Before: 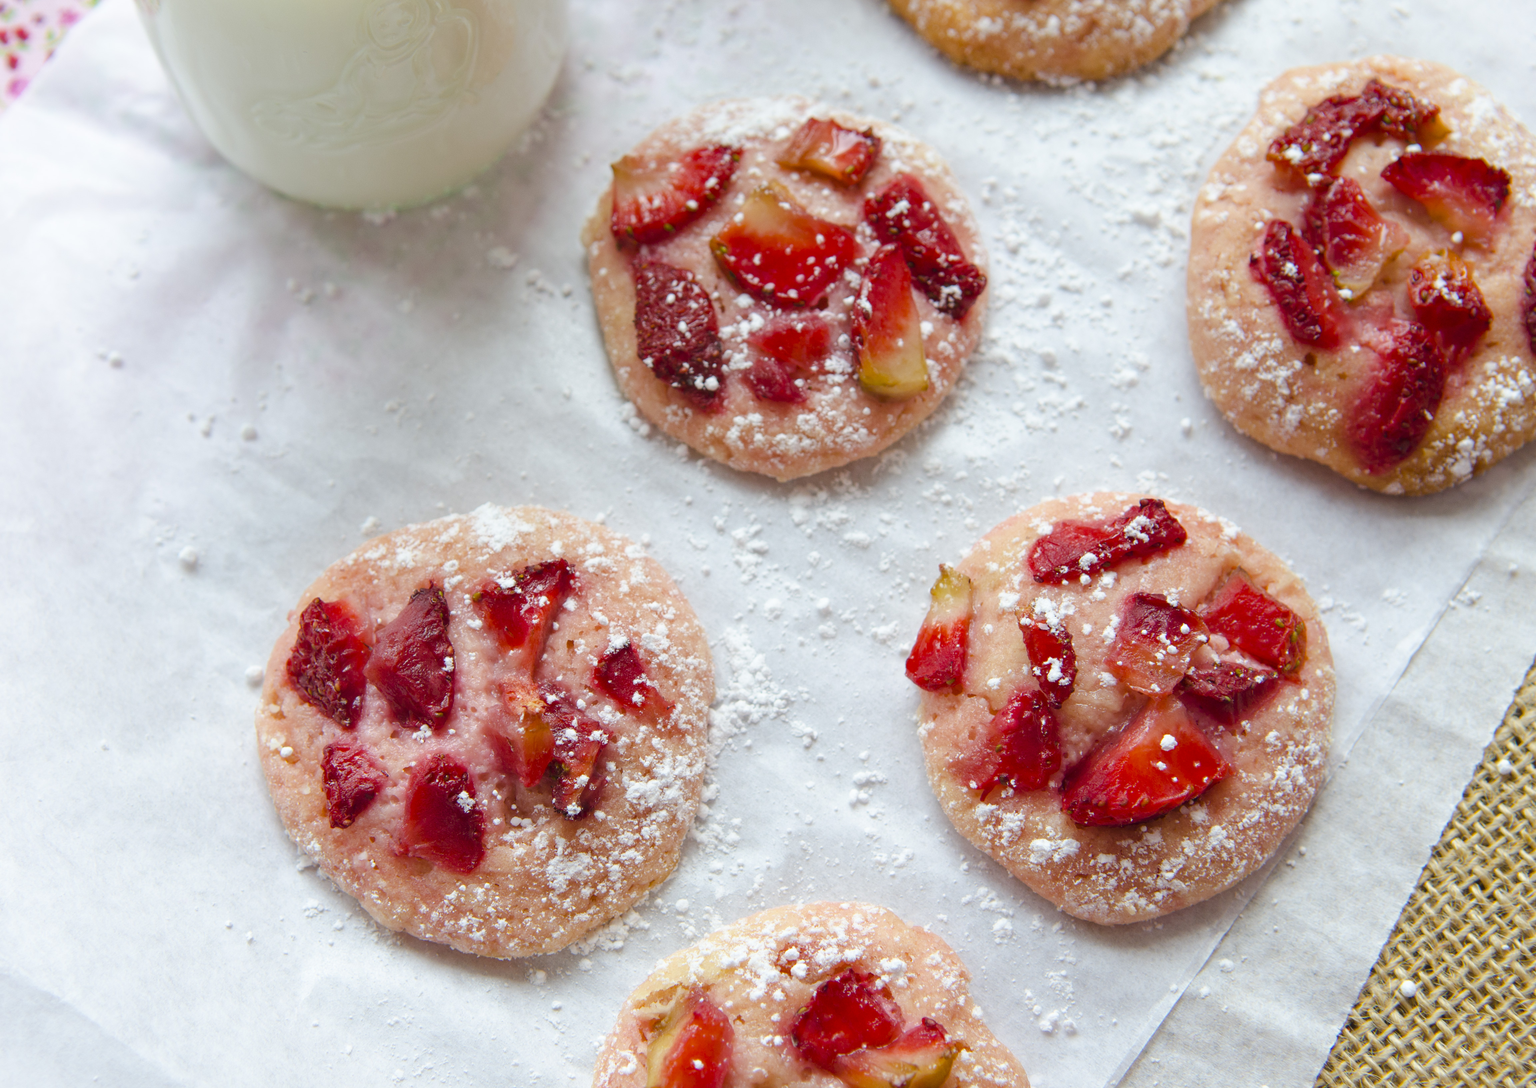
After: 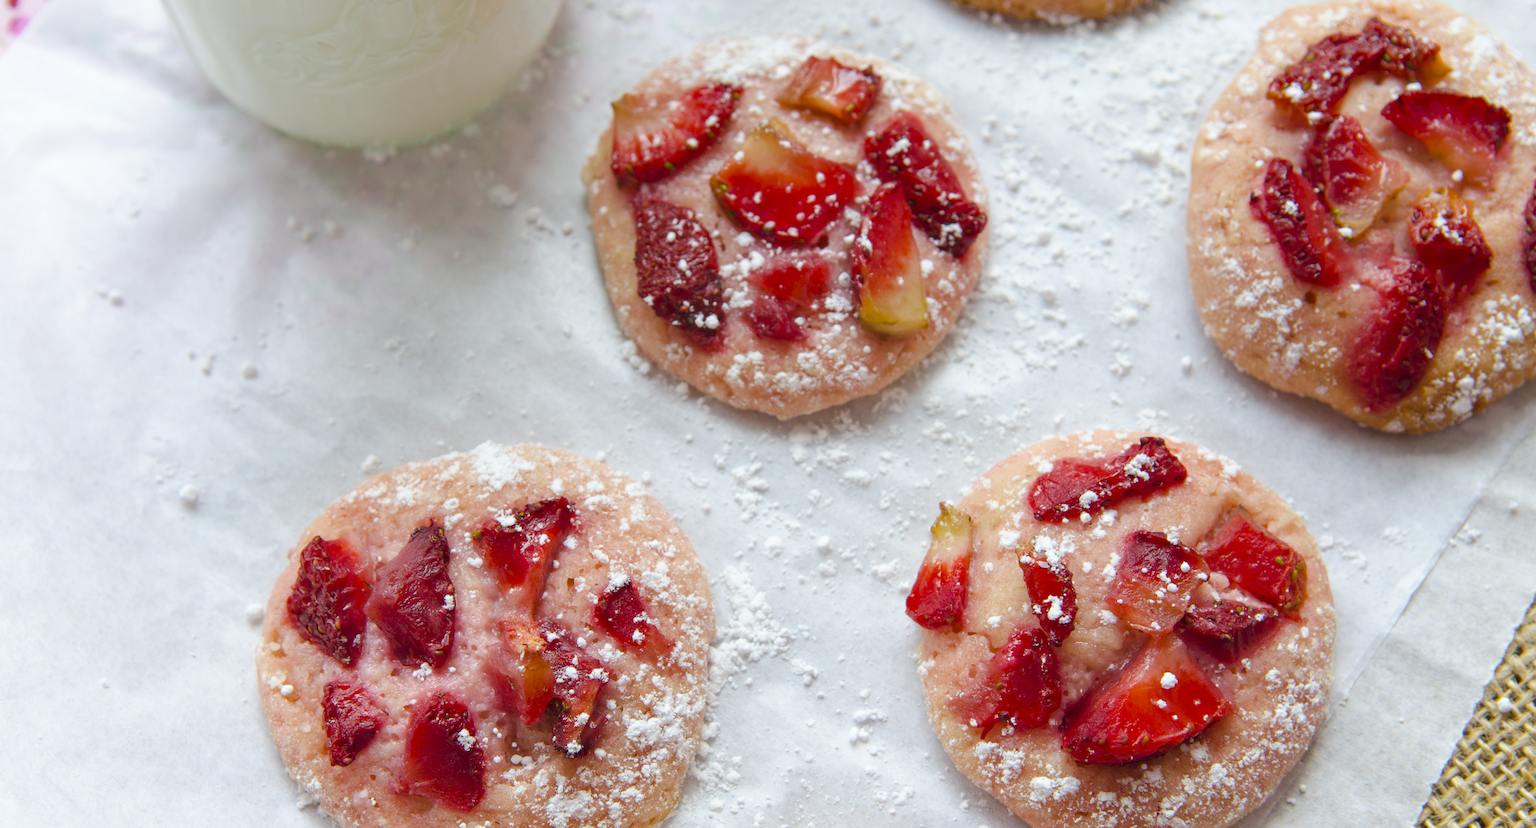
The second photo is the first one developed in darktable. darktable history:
crop: top 5.708%, bottom 18.044%
